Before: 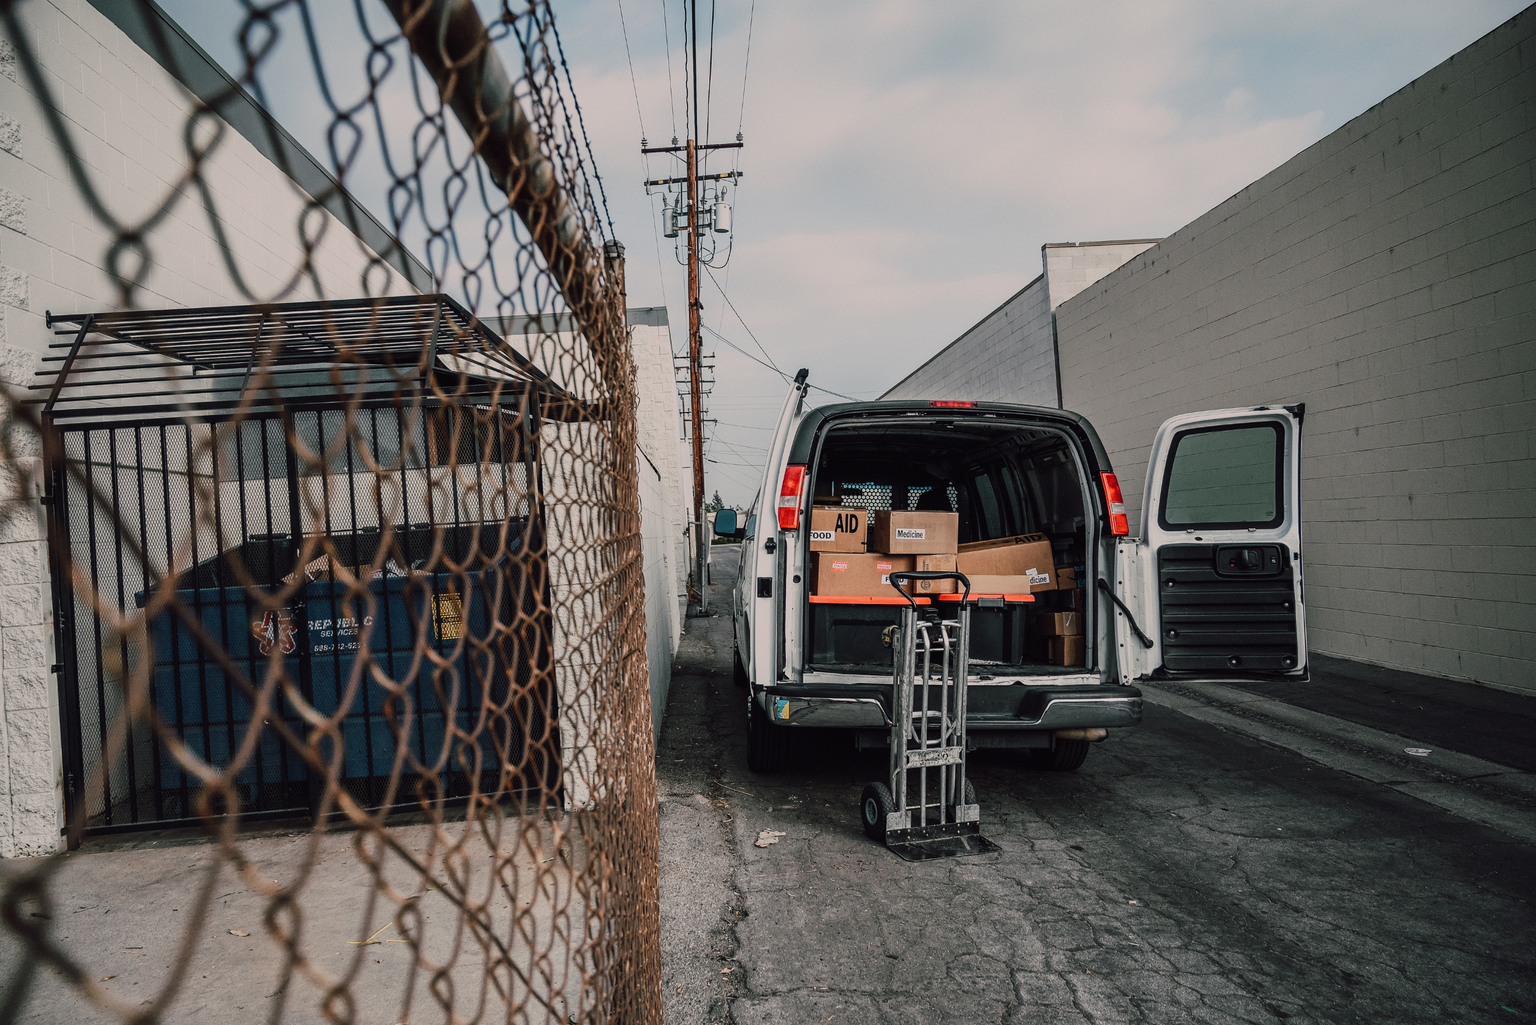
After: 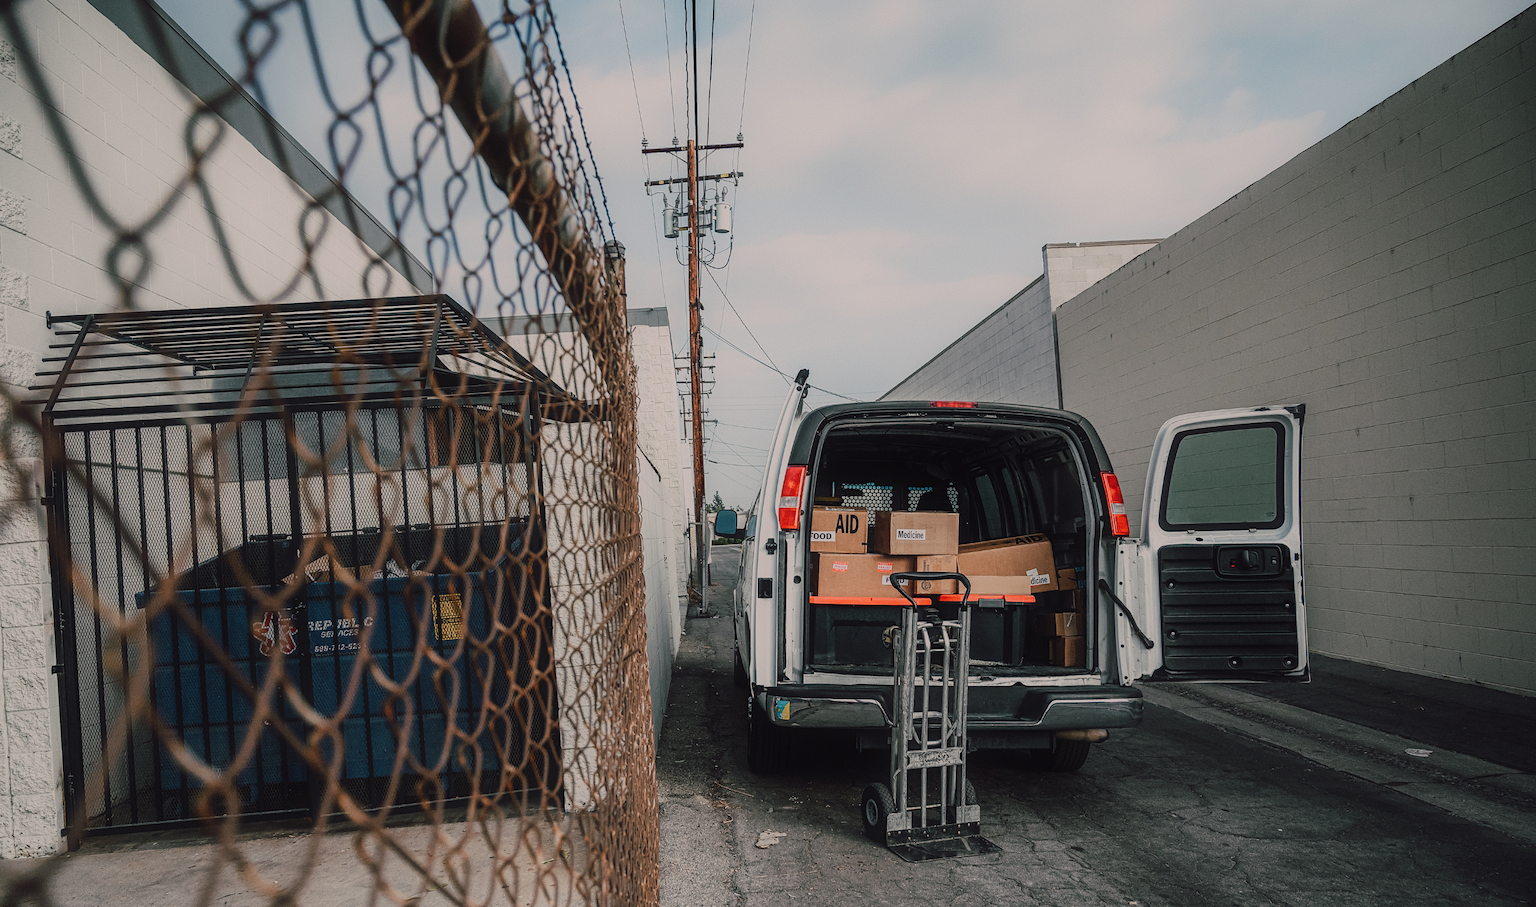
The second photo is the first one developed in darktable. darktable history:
contrast equalizer: y [[0.5, 0.486, 0.447, 0.446, 0.489, 0.5], [0.5 ×6], [0.5 ×6], [0 ×6], [0 ×6]]
crop and rotate: top 0%, bottom 11.49%
